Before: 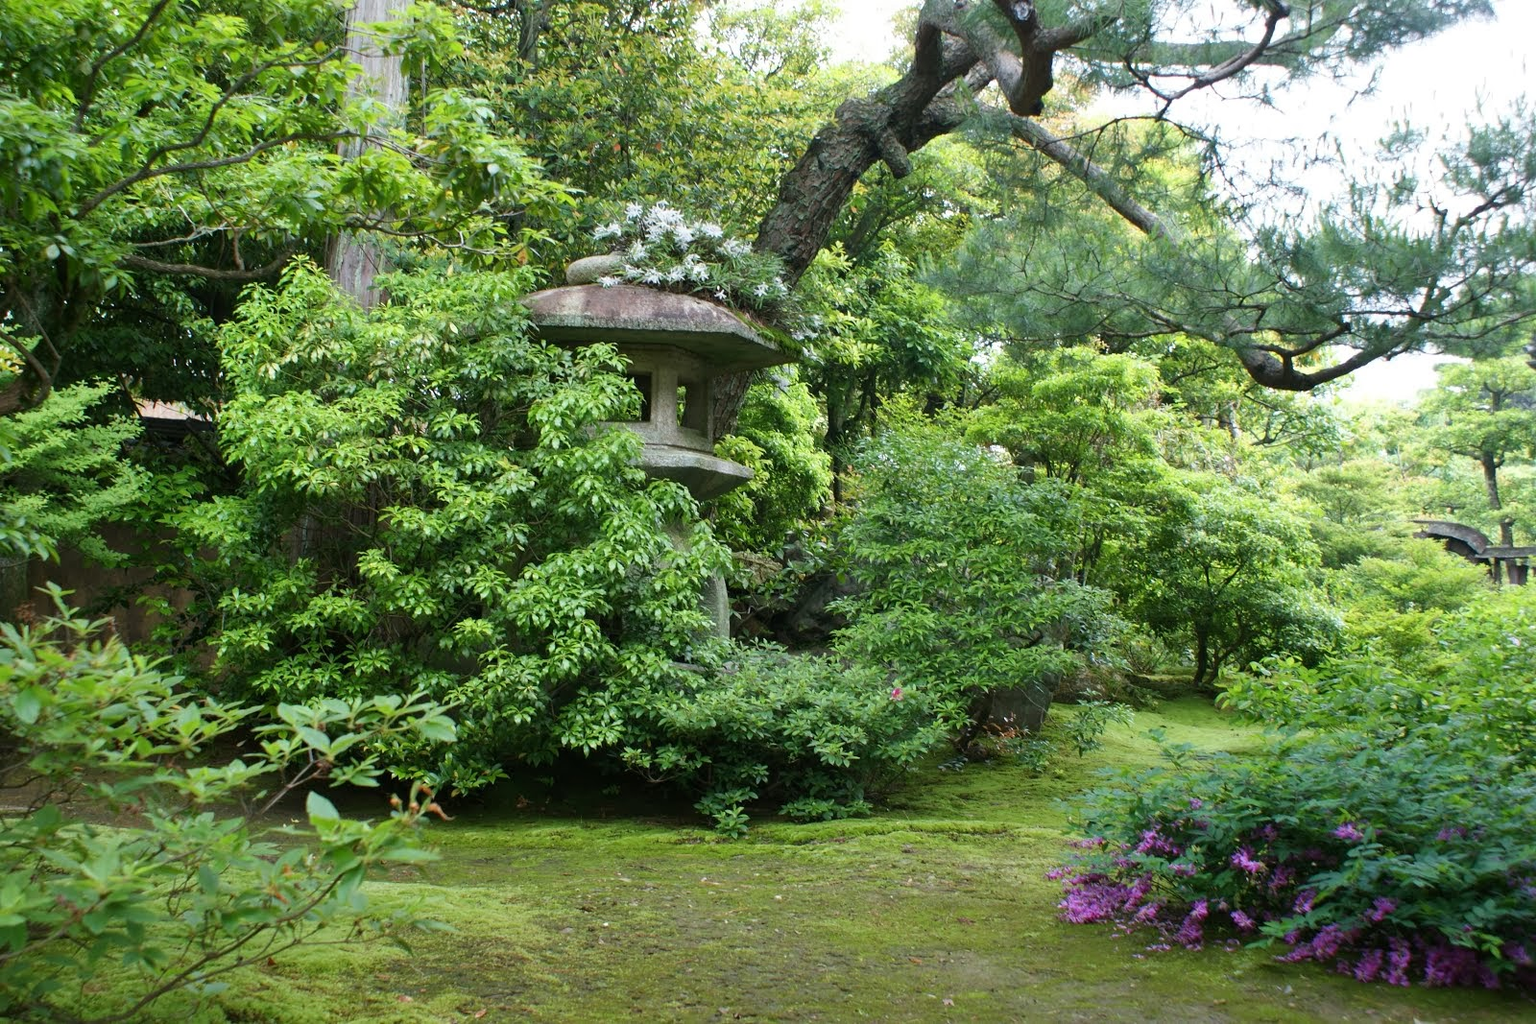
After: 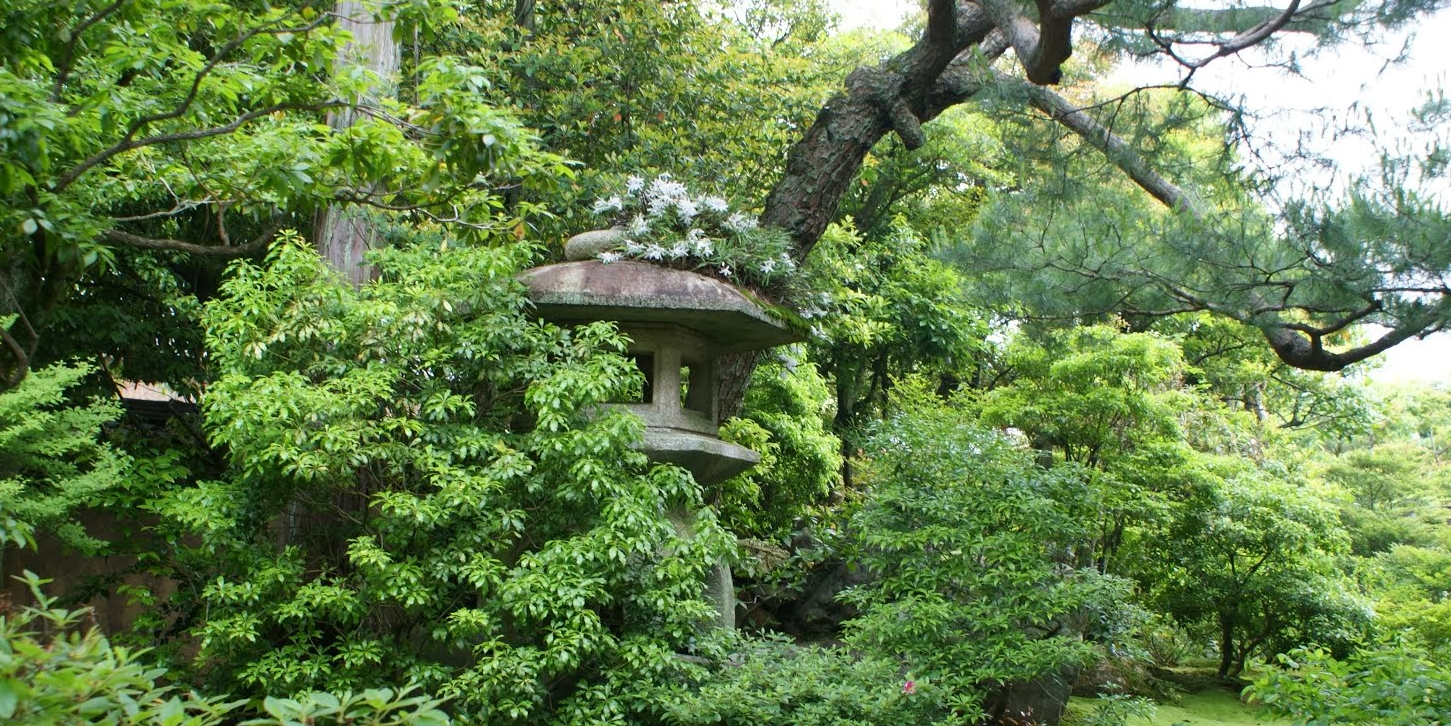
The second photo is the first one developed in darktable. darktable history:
crop: left 1.579%, top 3.379%, right 7.671%, bottom 28.504%
